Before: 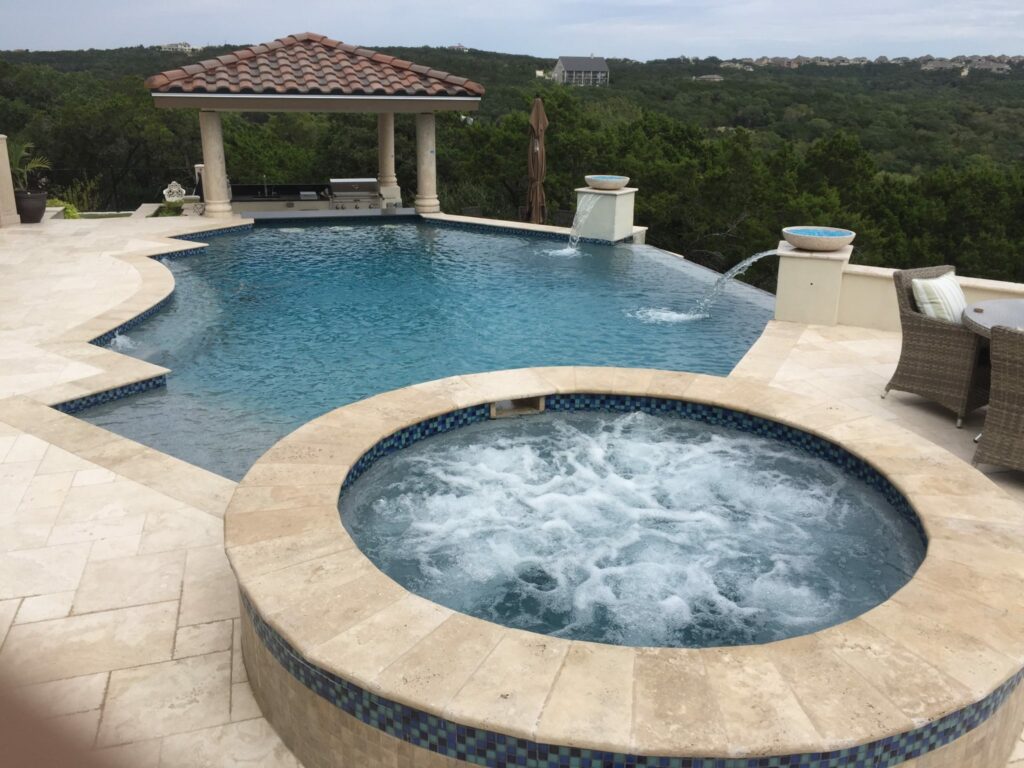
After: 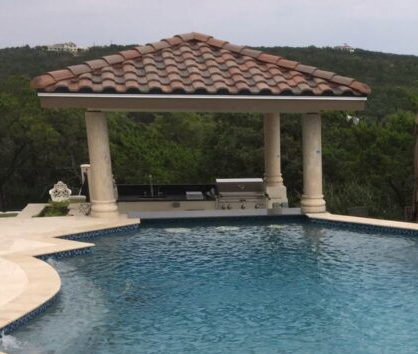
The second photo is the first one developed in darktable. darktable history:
color correction: highlights a* 3.88, highlights b* 5.07
crop and rotate: left 11.23%, top 0.109%, right 47.92%, bottom 53.773%
